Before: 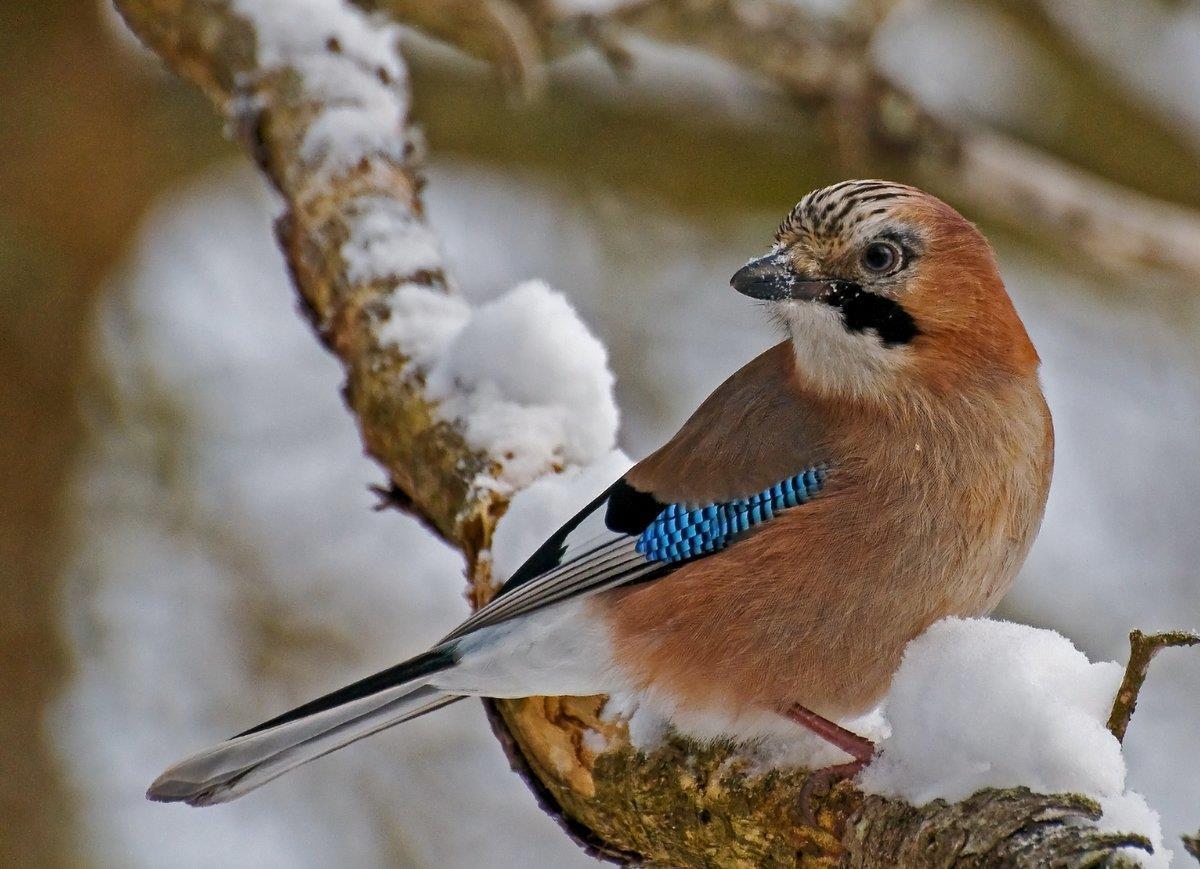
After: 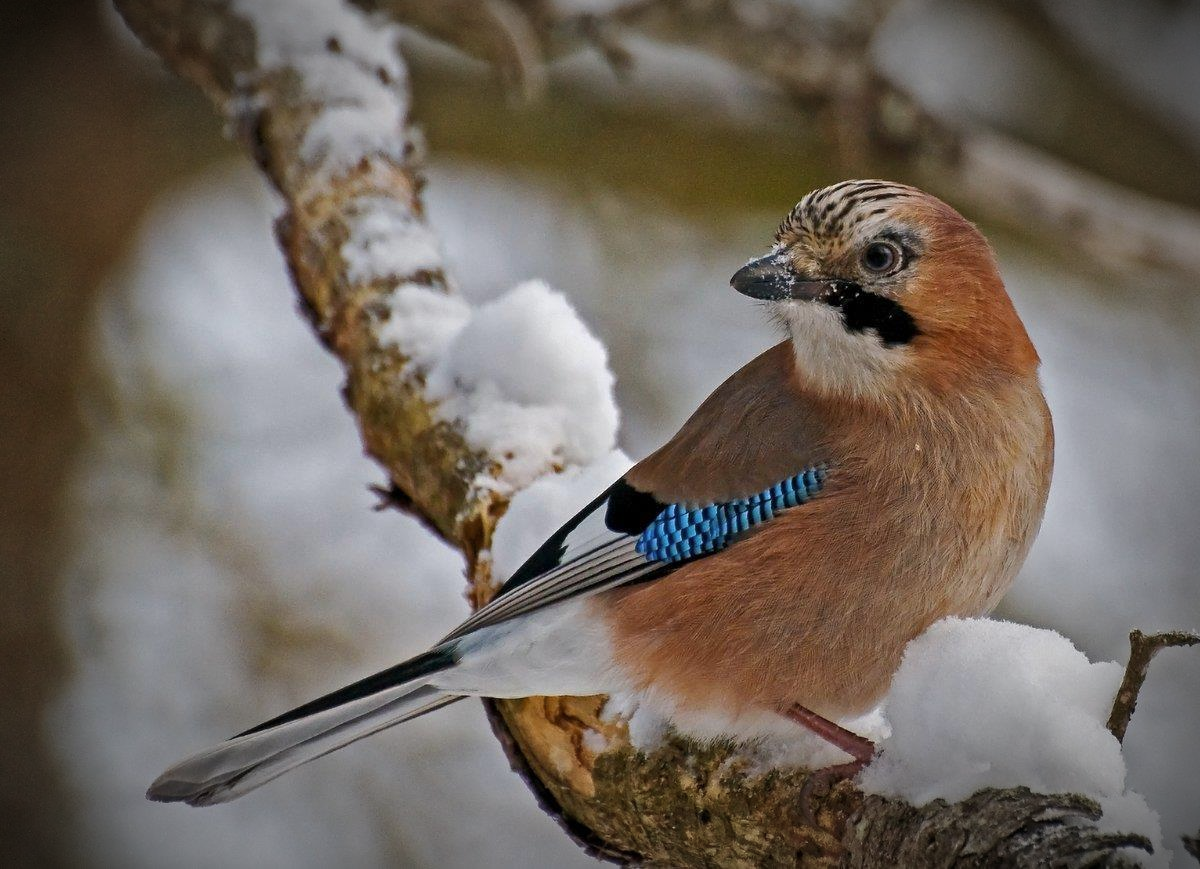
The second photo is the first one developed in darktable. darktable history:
contrast brightness saturation: saturation -0.05
vignetting: fall-off start 67.5%, fall-off radius 67.23%, brightness -0.813, automatic ratio true
